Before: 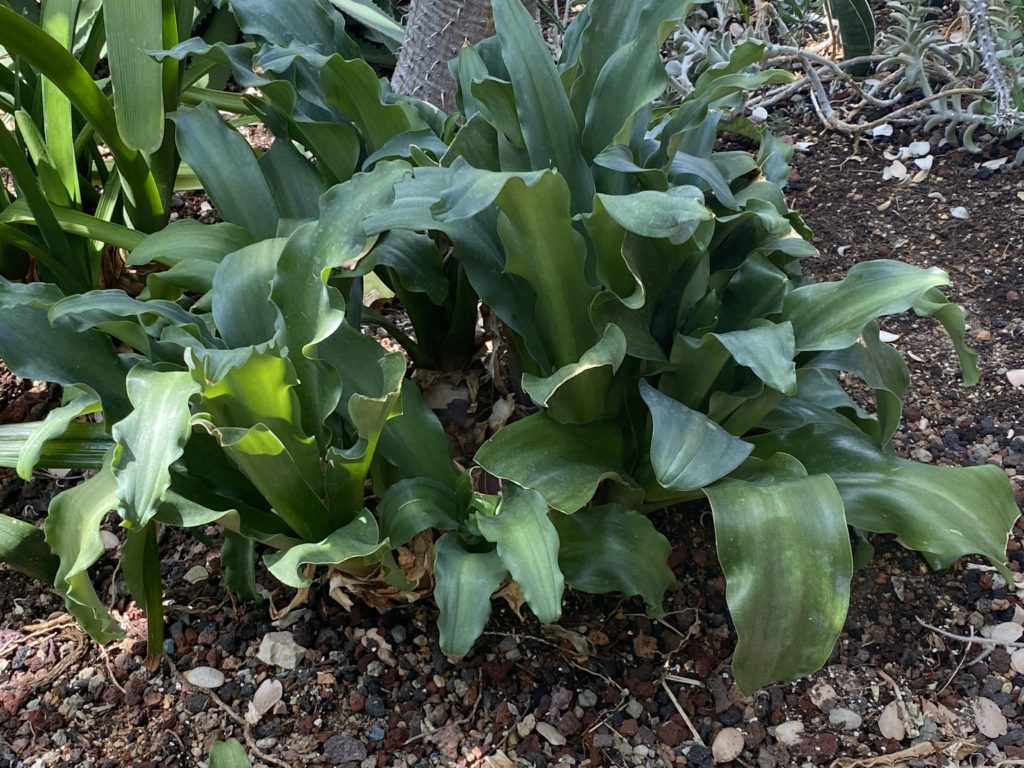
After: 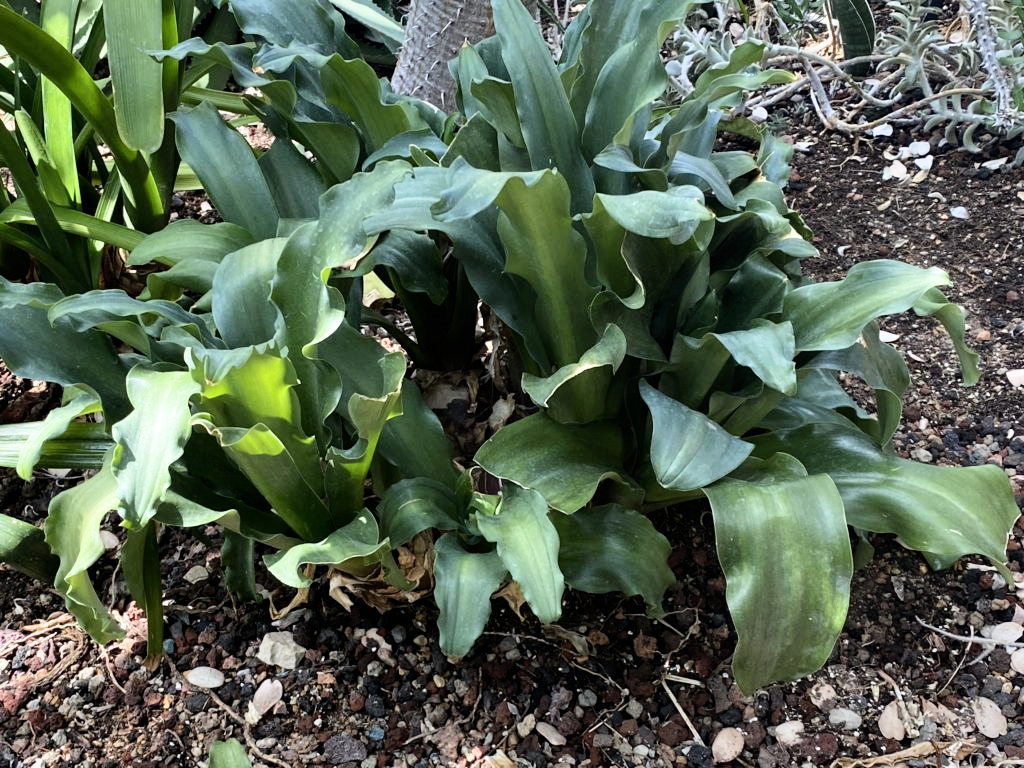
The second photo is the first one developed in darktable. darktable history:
exposure: exposure 0.6 EV, compensate highlight preservation false
filmic rgb: black relative exposure -8.07 EV, white relative exposure 3 EV, hardness 5.35, contrast 1.25
